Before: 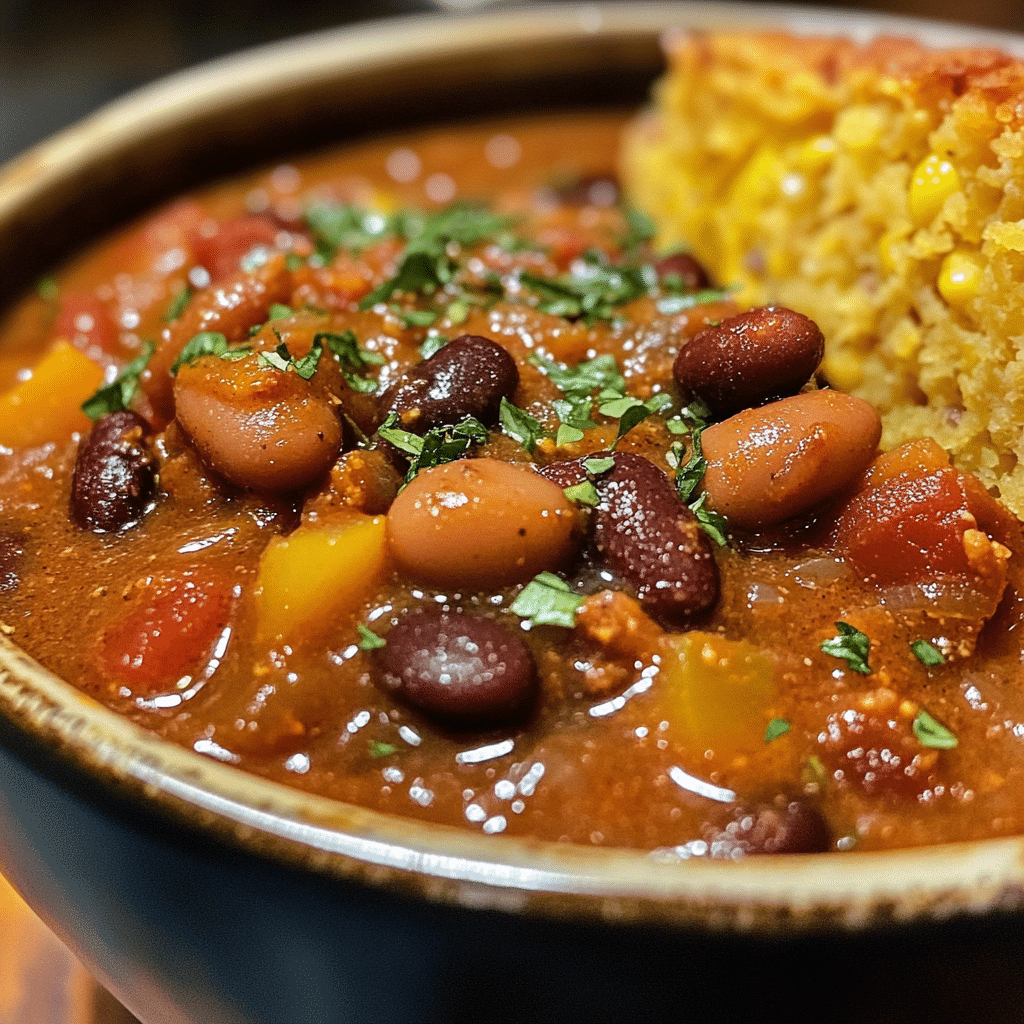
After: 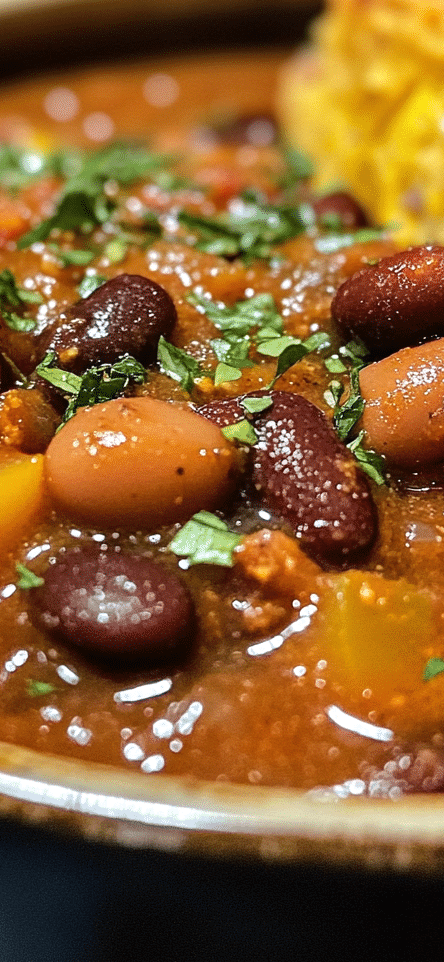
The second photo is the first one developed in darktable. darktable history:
crop: left 33.452%, top 6.025%, right 23.155%
exposure: exposure 0.15 EV, compensate highlight preservation false
